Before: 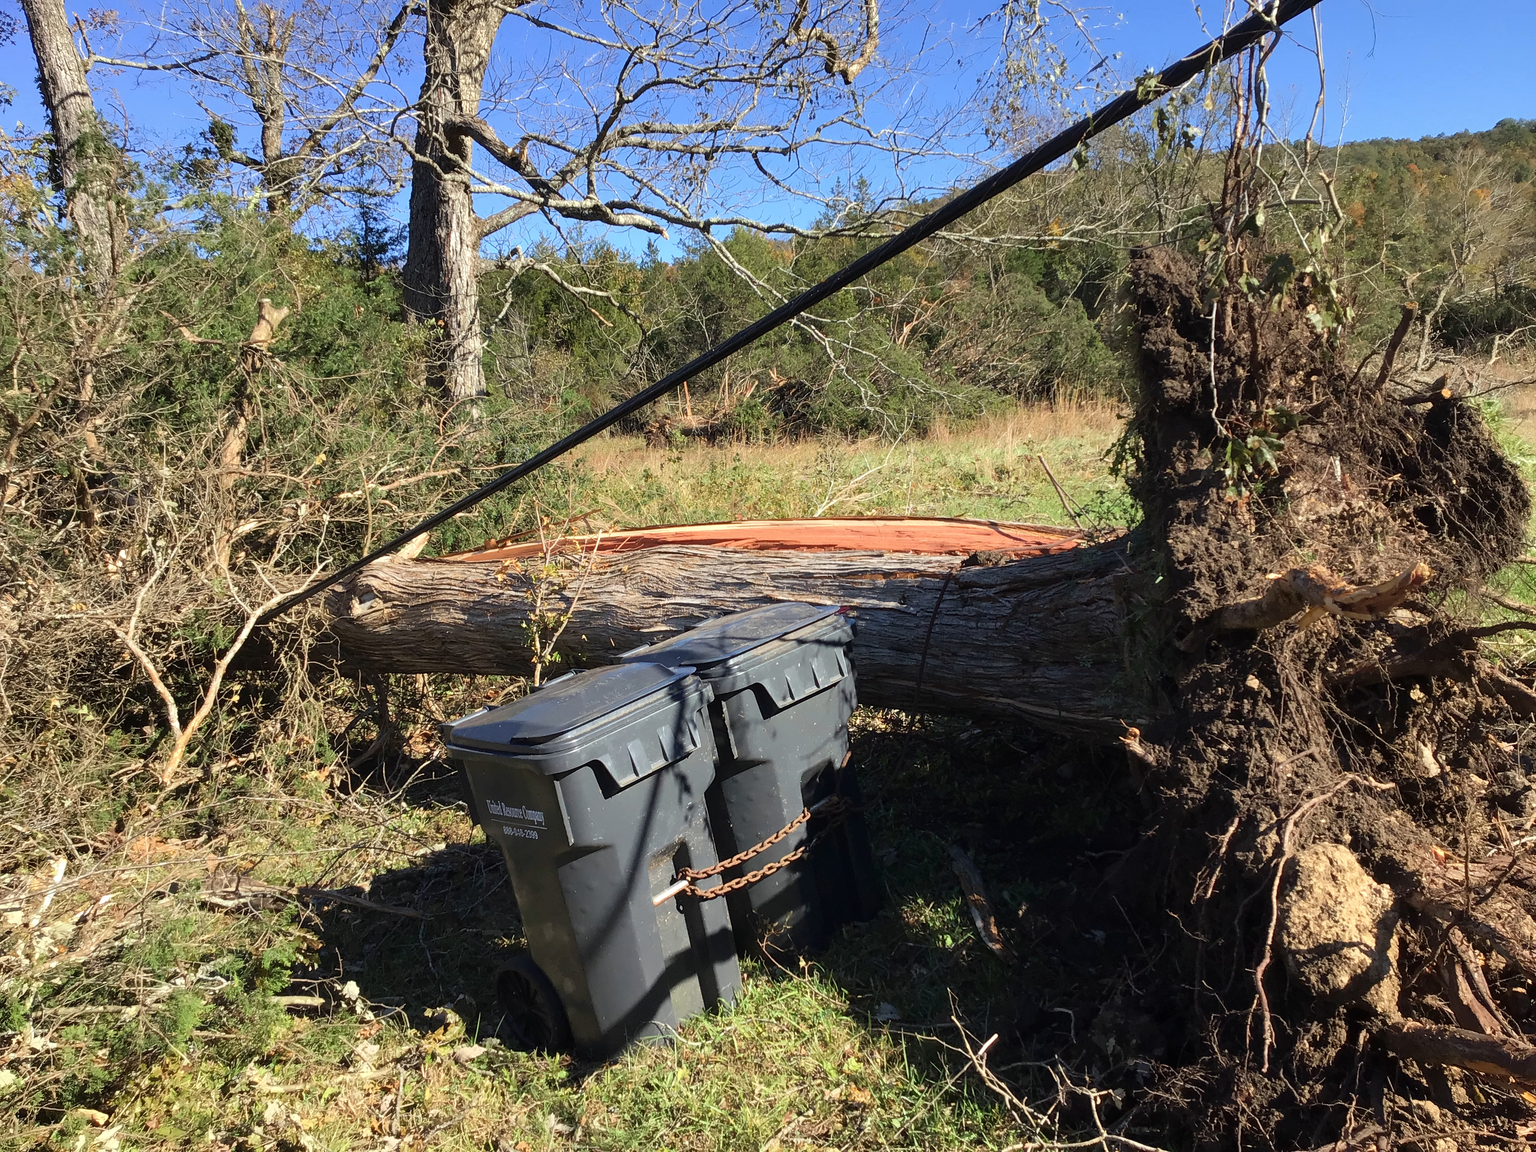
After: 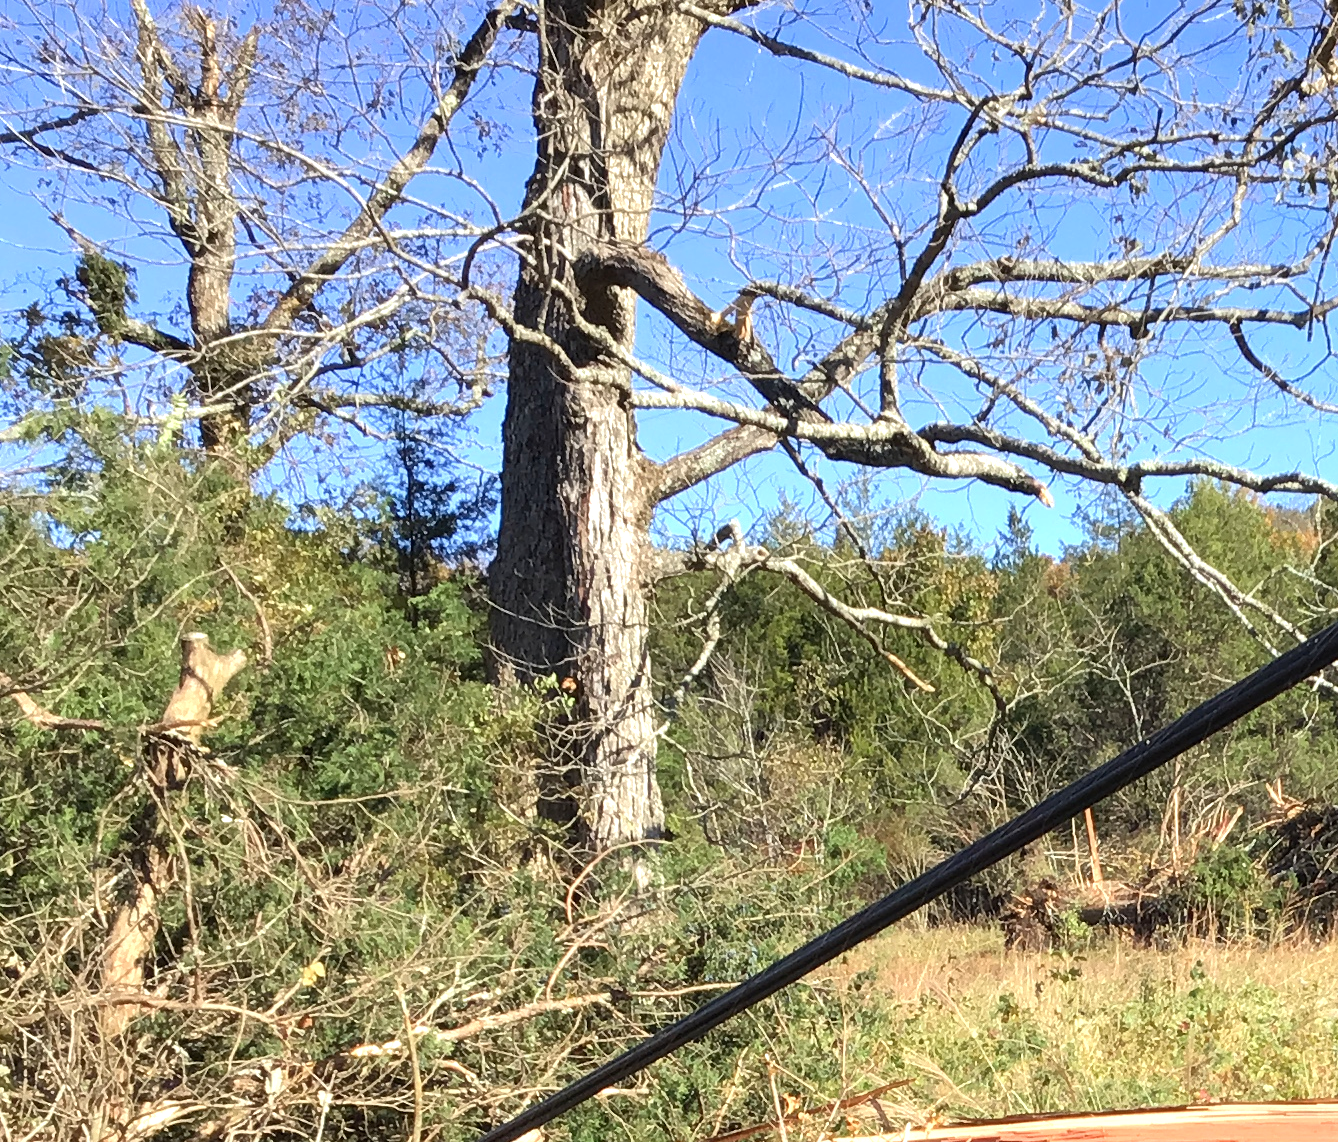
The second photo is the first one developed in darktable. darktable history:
crop and rotate: left 11.301%, top 0.096%, right 47.701%, bottom 53.215%
exposure: black level correction 0, exposure 0.499 EV, compensate exposure bias true, compensate highlight preservation false
